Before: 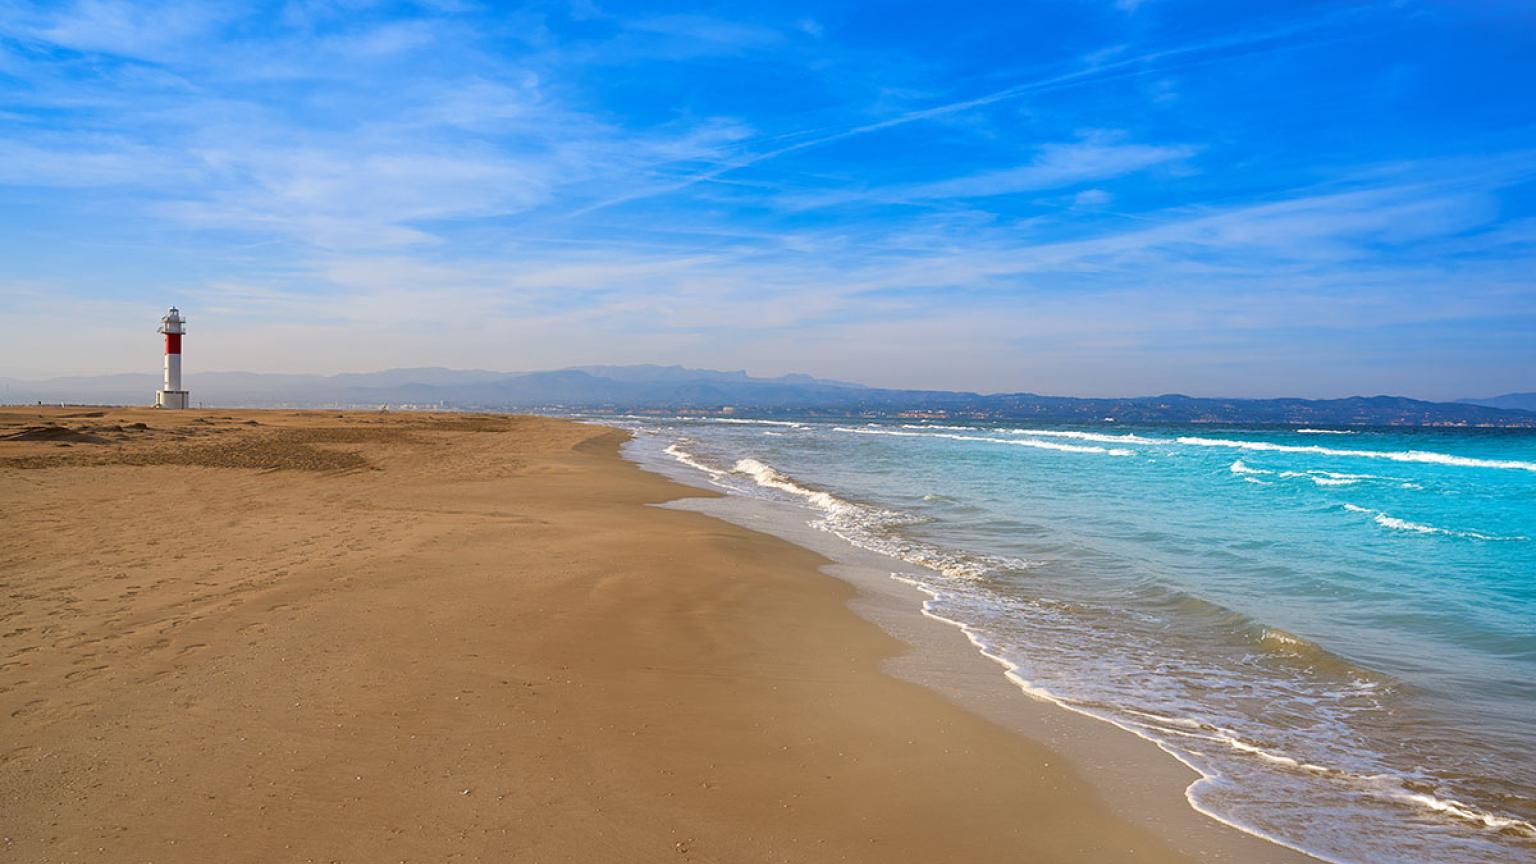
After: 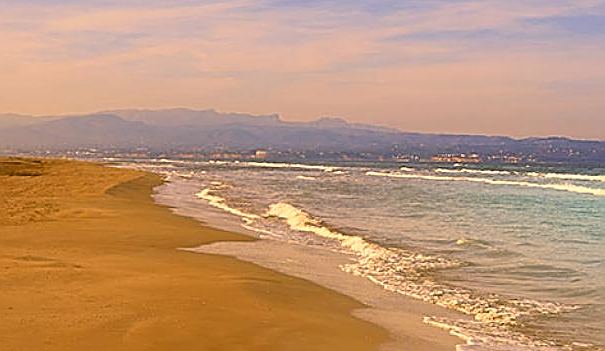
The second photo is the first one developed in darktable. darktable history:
crop: left 30.447%, top 29.633%, right 30.113%, bottom 29.648%
color correction: highlights a* 18.72, highlights b* 35.6, shadows a* 1.09, shadows b* 6.63, saturation 1.02
sharpen: amount 1.005
